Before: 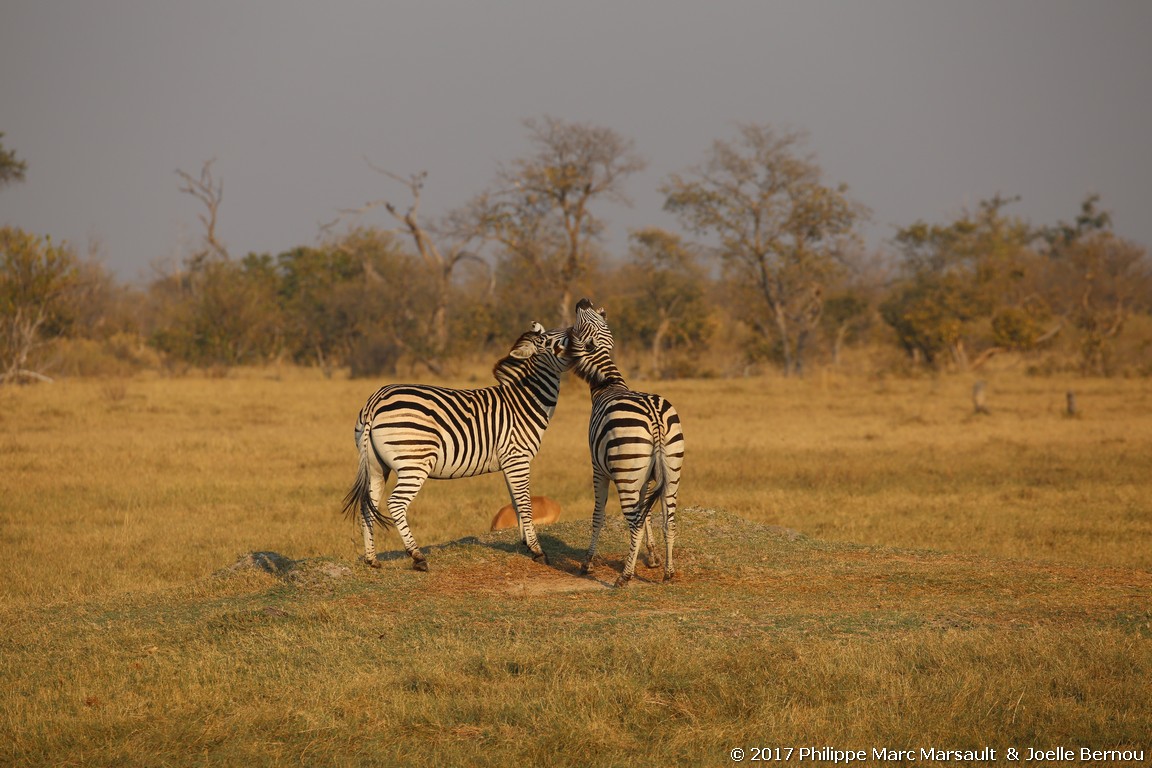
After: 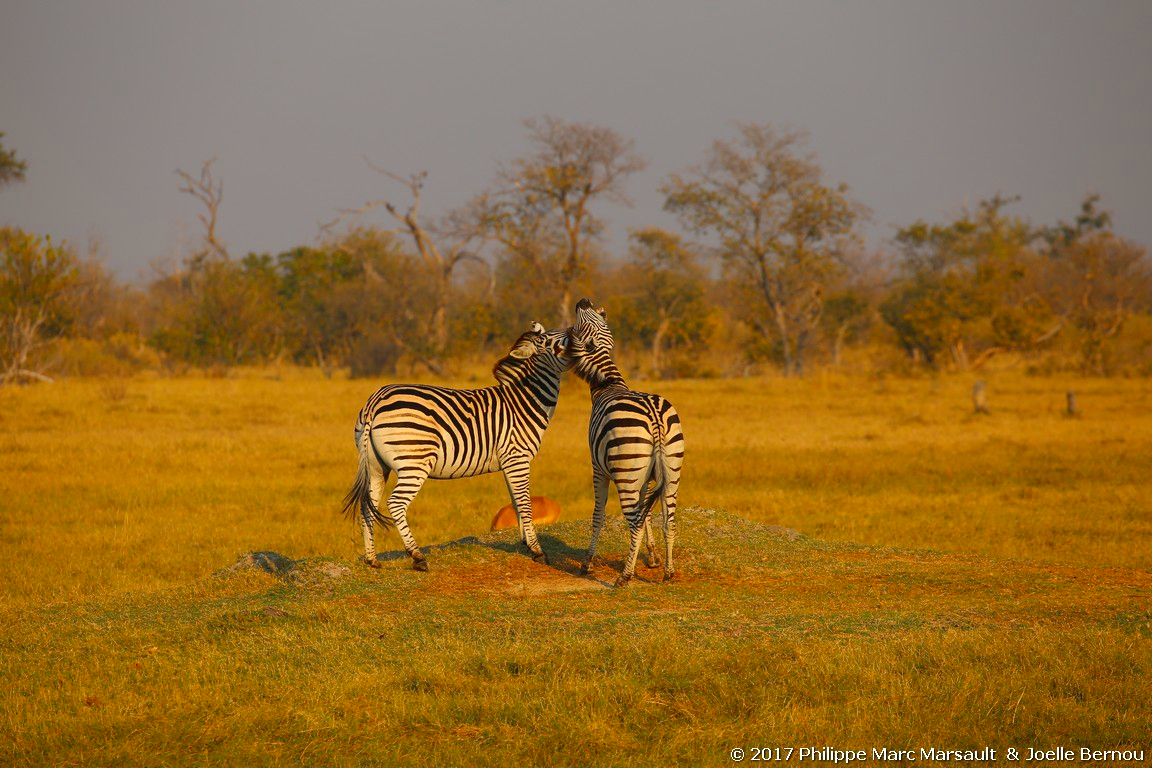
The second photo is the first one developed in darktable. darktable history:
shadows and highlights: shadows 37.27, highlights -28.18, soften with gaussian
contrast brightness saturation: saturation 0.5
